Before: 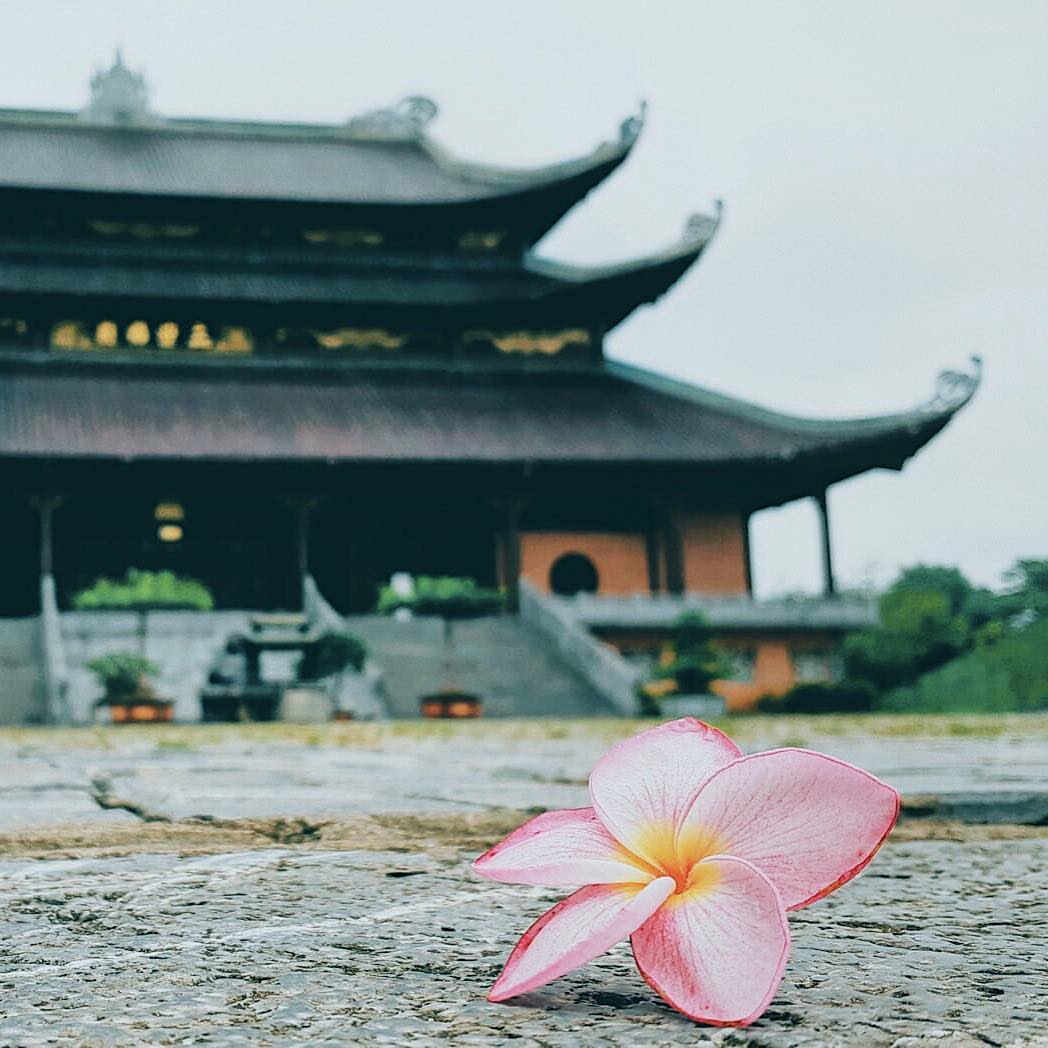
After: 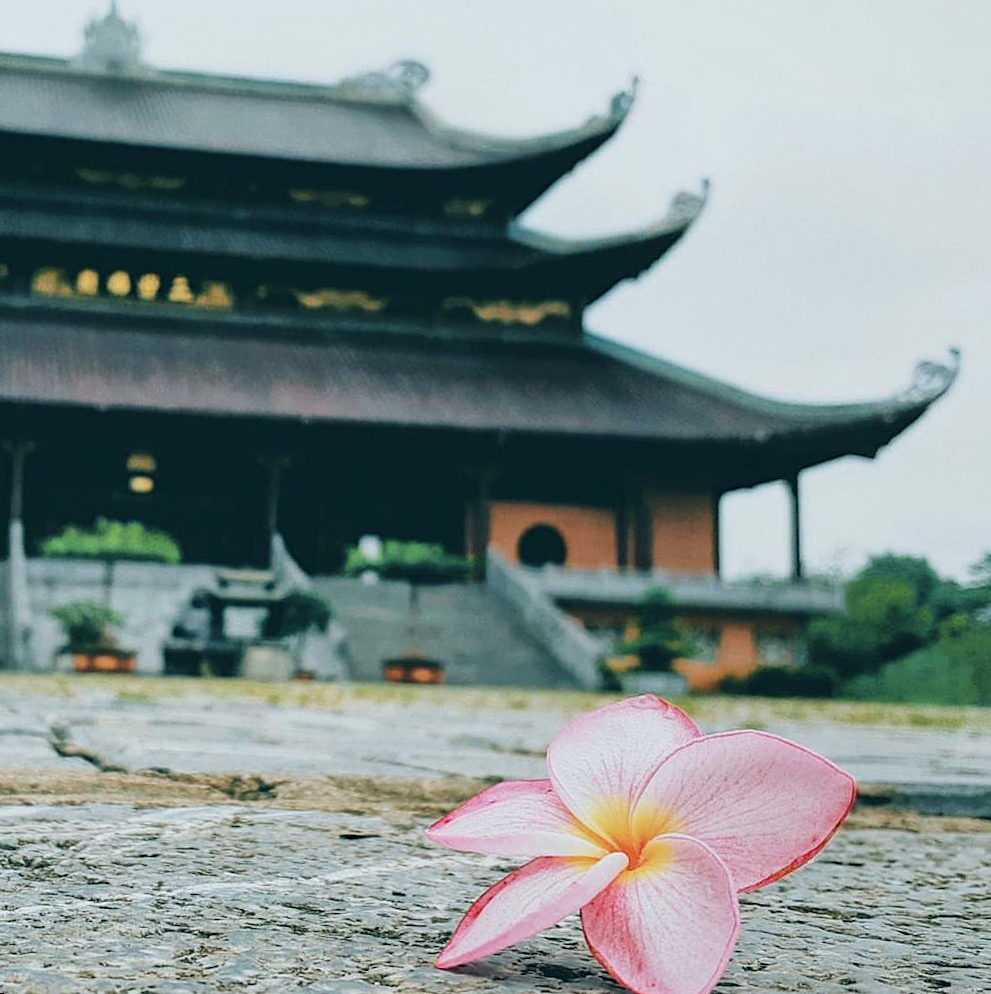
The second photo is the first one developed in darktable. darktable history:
crop and rotate: angle -2.88°, left 5.027%, top 5.159%, right 4.763%, bottom 4.337%
